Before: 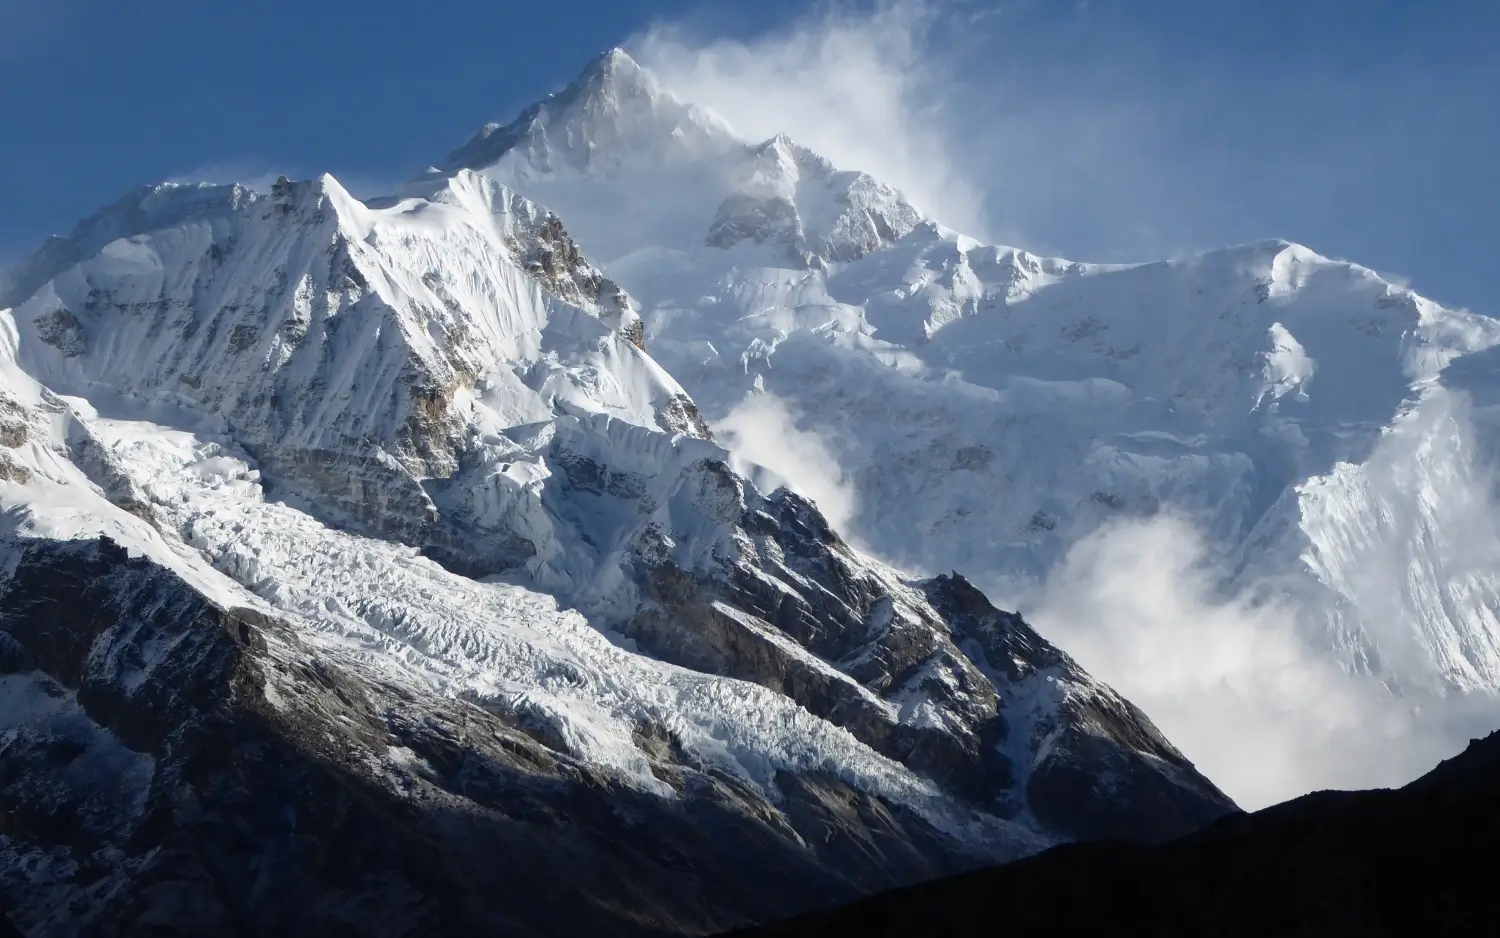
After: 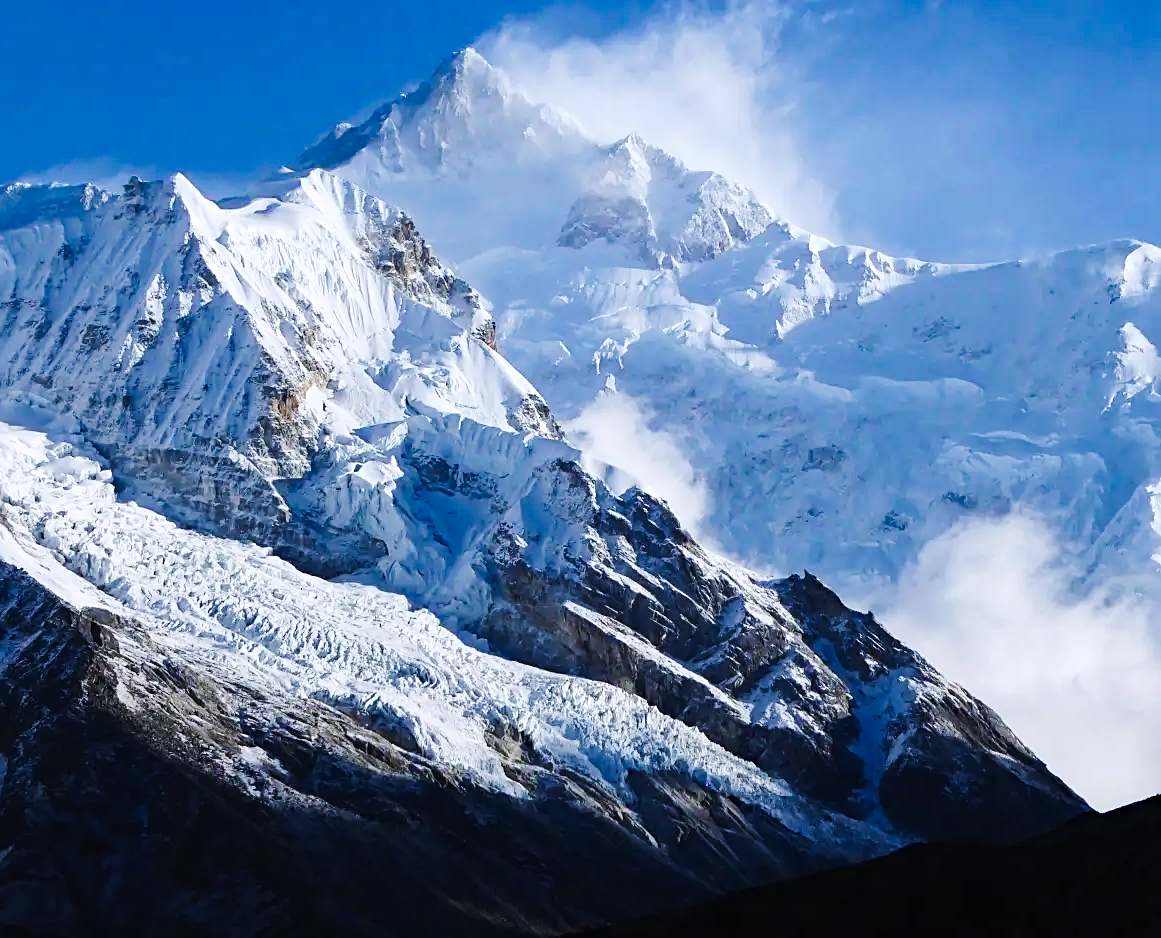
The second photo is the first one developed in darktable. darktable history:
velvia: on, module defaults
crop: left 9.88%, right 12.664%
contrast brightness saturation: brightness 0.09, saturation 0.19
white balance: red 0.984, blue 1.059
sharpen: on, module defaults
tone curve: curves: ch0 [(0, 0) (0.003, 0.008) (0.011, 0.011) (0.025, 0.018) (0.044, 0.028) (0.069, 0.039) (0.1, 0.056) (0.136, 0.081) (0.177, 0.118) (0.224, 0.164) (0.277, 0.223) (0.335, 0.3) (0.399, 0.399) (0.468, 0.51) (0.543, 0.618) (0.623, 0.71) (0.709, 0.79) (0.801, 0.865) (0.898, 0.93) (1, 1)], preserve colors none
haze removal: compatibility mode true, adaptive false
